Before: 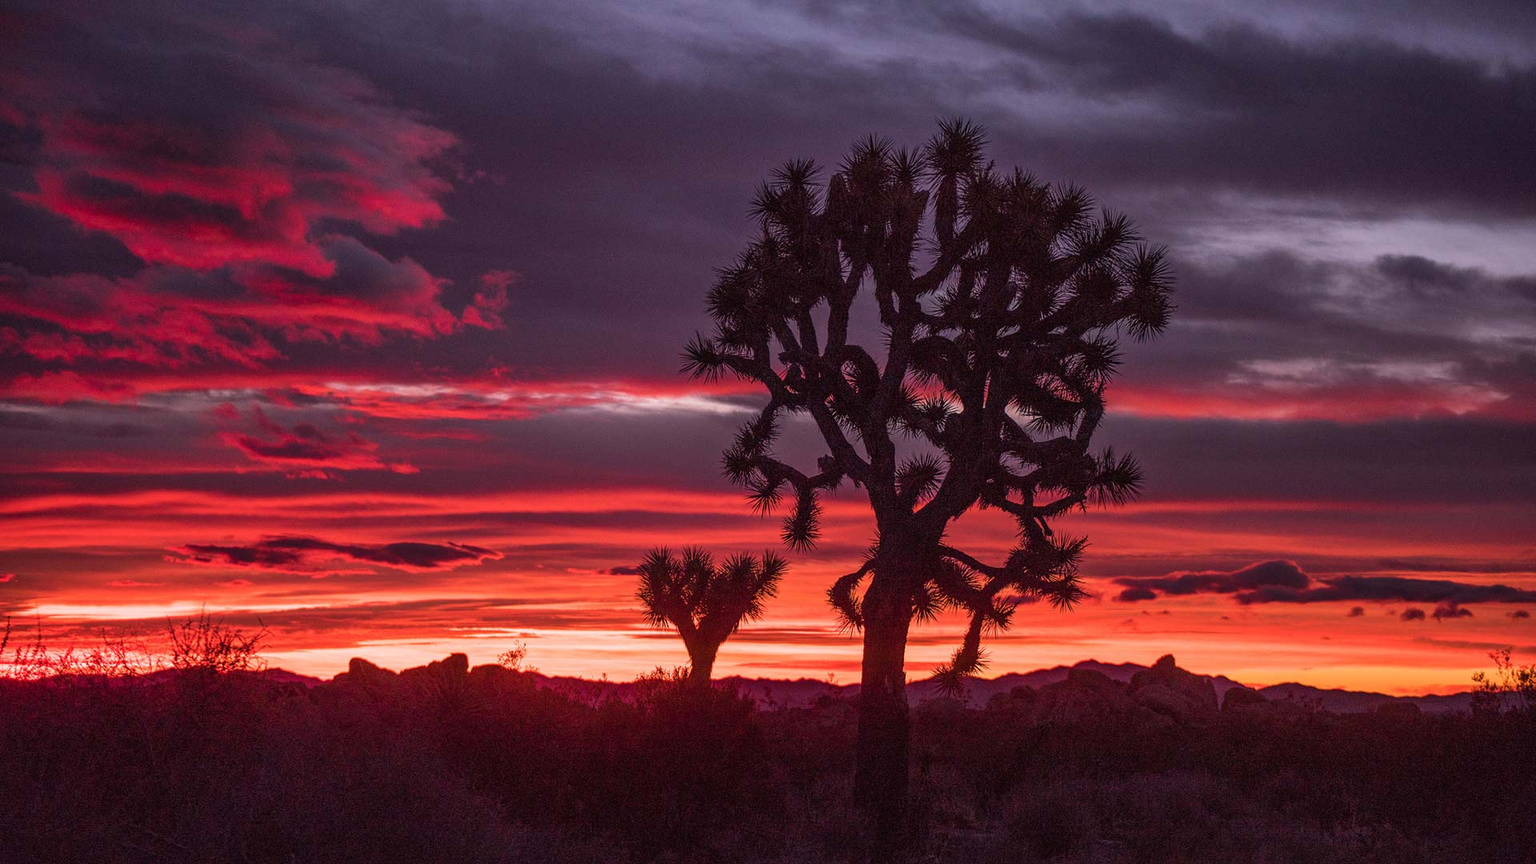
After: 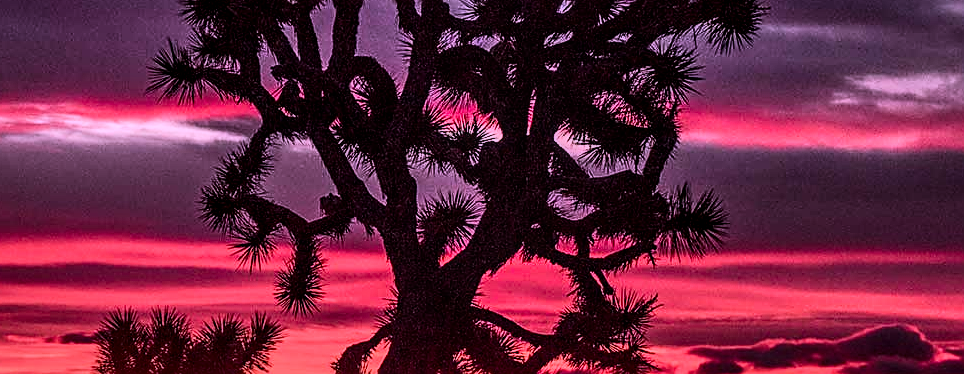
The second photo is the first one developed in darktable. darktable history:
contrast brightness saturation: contrast 0.22
sharpen: on, module defaults
shadows and highlights: radius 100.41, shadows 50.55, highlights -64.36, highlights color adjustment 49.82%, soften with gaussian
local contrast: on, module defaults
crop: left 36.607%, top 34.735%, right 13.146%, bottom 30.611%
color correction: highlights a* 15.46, highlights b* -20.56
filmic rgb: black relative exposure -7.65 EV, white relative exposure 4.56 EV, hardness 3.61
